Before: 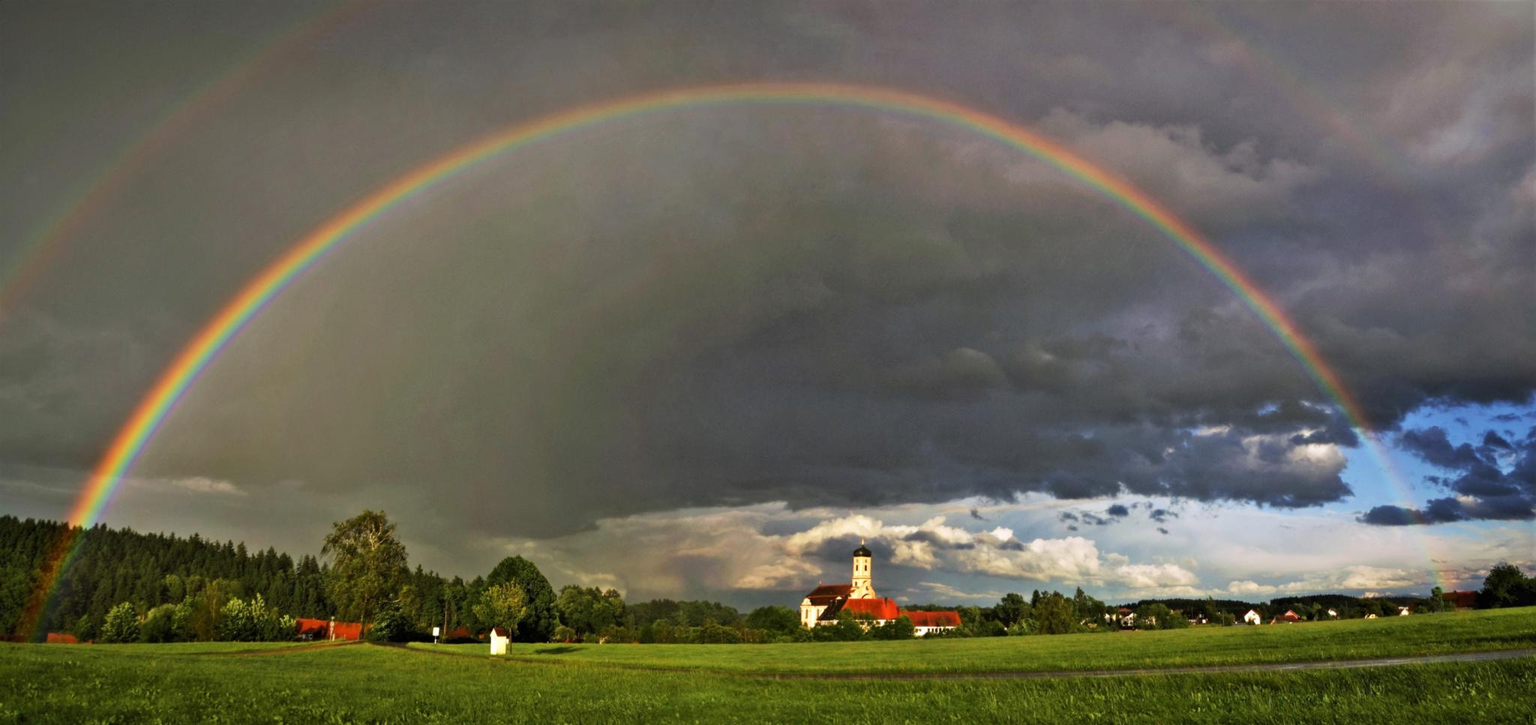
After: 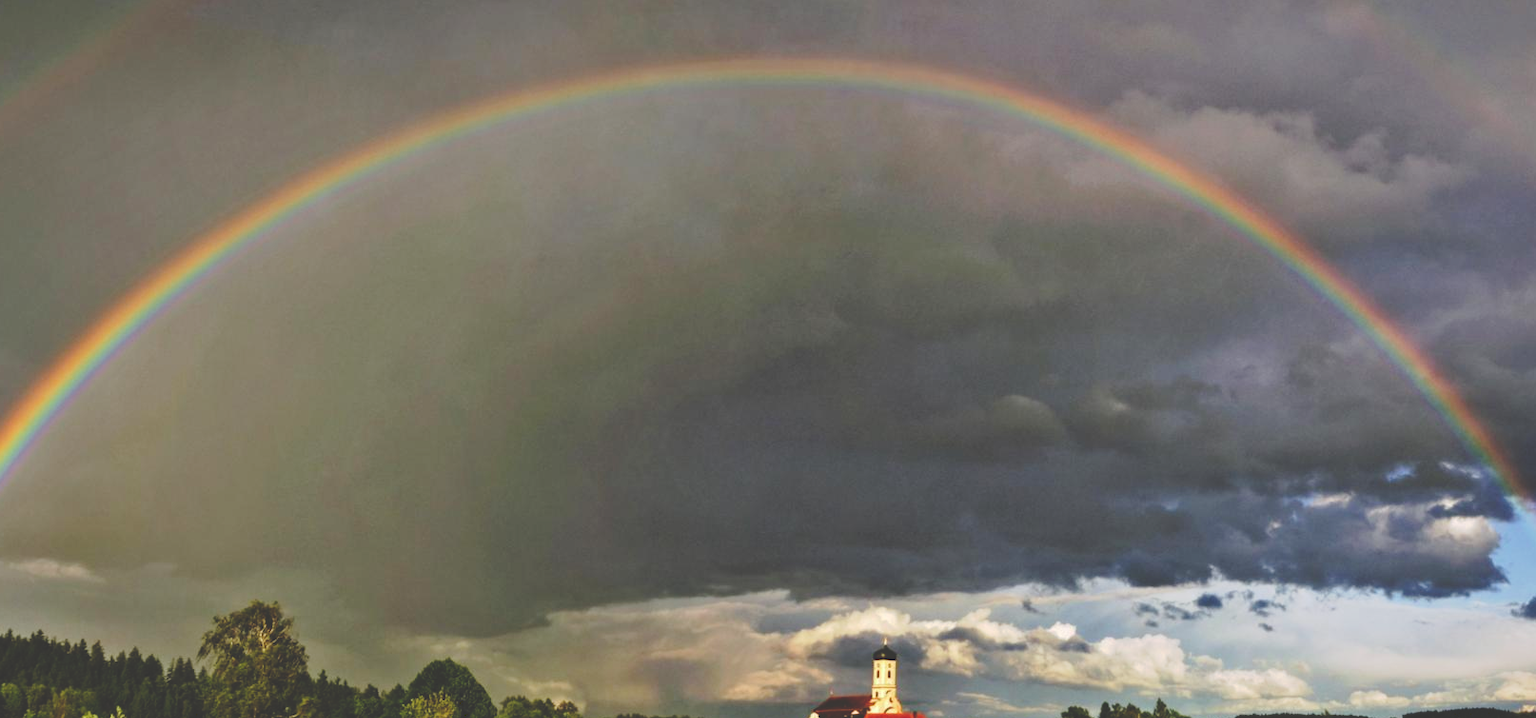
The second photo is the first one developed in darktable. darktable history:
crop and rotate: left 10.77%, top 5.1%, right 10.41%, bottom 16.76%
tone curve: curves: ch0 [(0, 0) (0.003, 0.211) (0.011, 0.211) (0.025, 0.215) (0.044, 0.218) (0.069, 0.224) (0.1, 0.227) (0.136, 0.233) (0.177, 0.247) (0.224, 0.275) (0.277, 0.309) (0.335, 0.366) (0.399, 0.438) (0.468, 0.515) (0.543, 0.586) (0.623, 0.658) (0.709, 0.735) (0.801, 0.821) (0.898, 0.889) (1, 1)], preserve colors none
